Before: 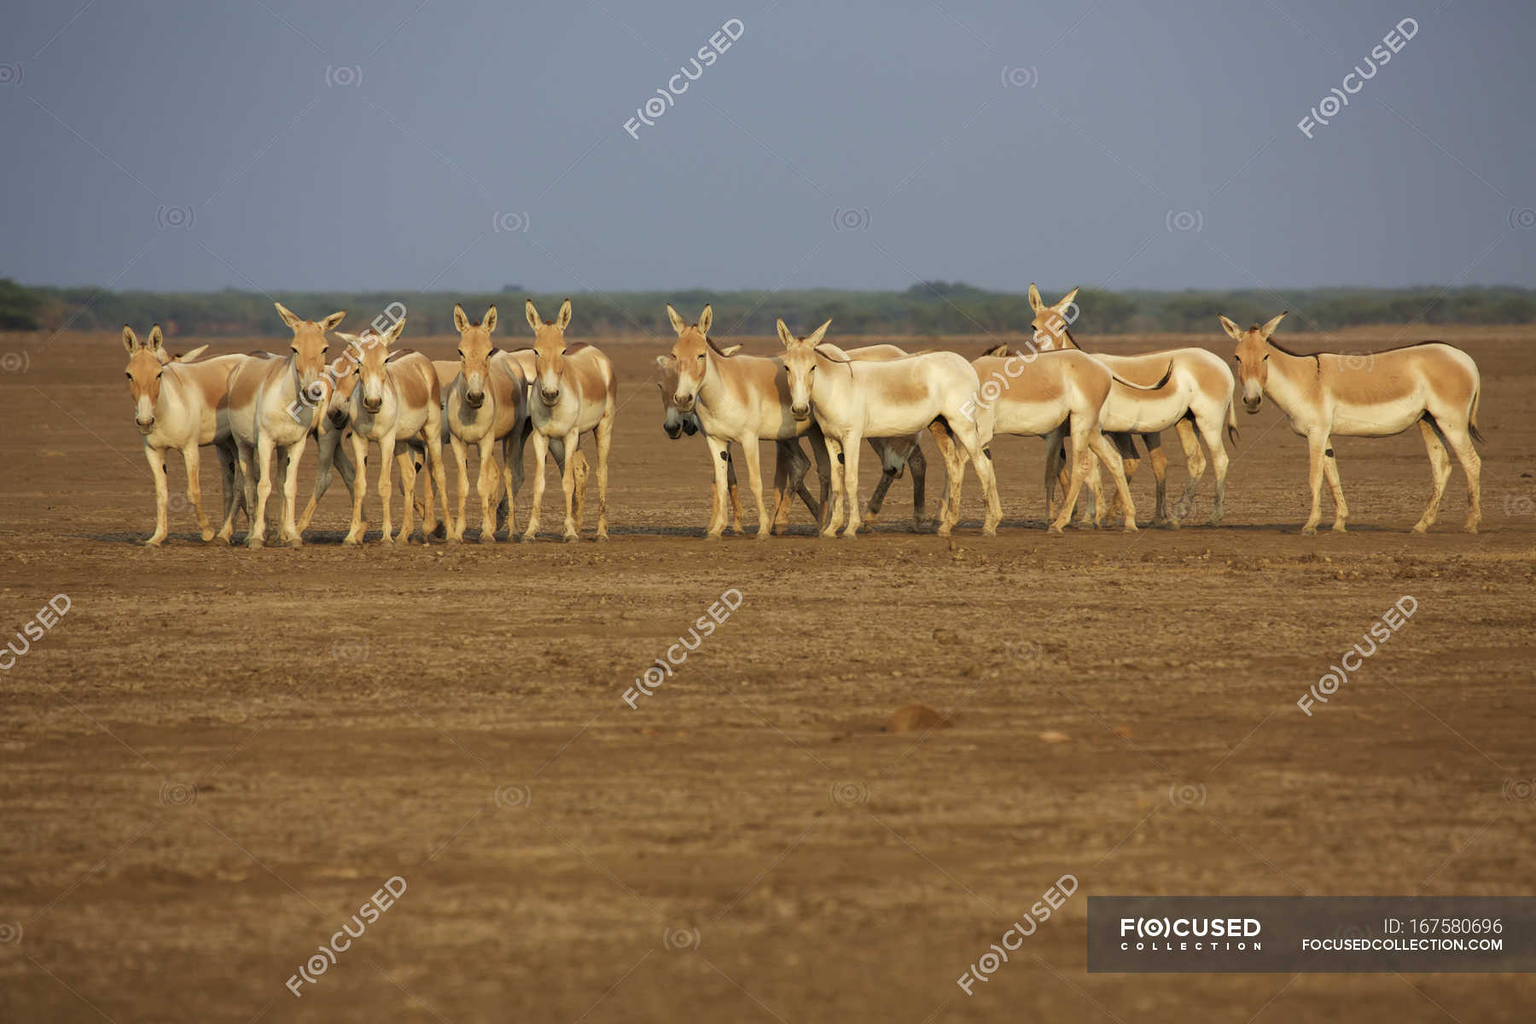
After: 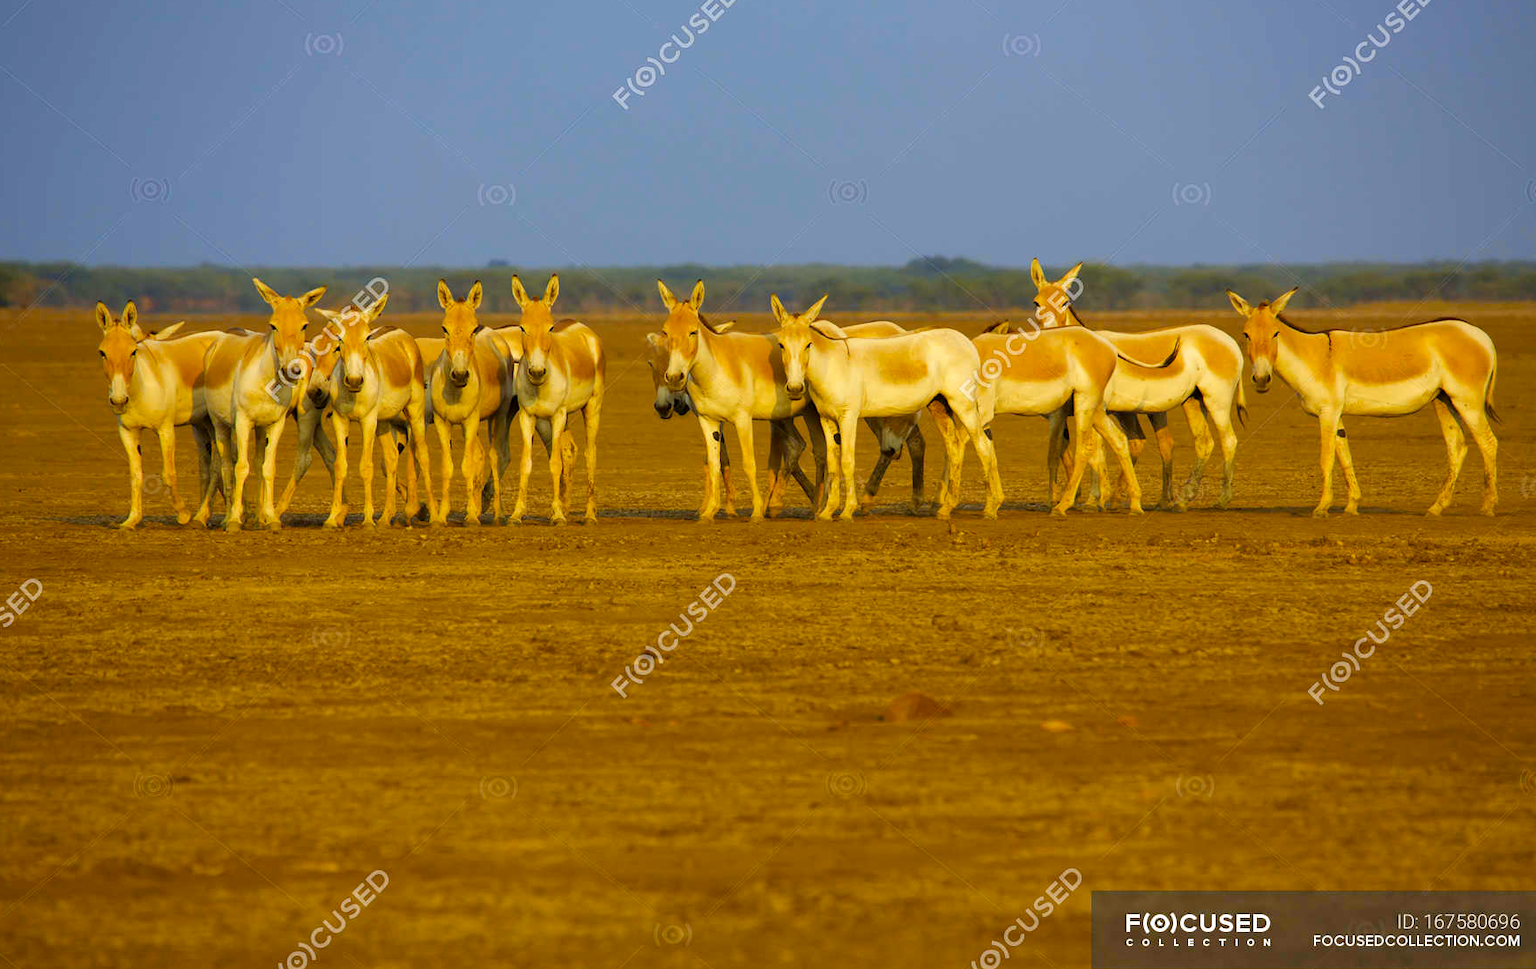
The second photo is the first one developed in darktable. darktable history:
crop: left 1.964%, top 3.251%, right 1.122%, bottom 4.933%
color contrast: green-magenta contrast 1.12, blue-yellow contrast 1.95, unbound 0
